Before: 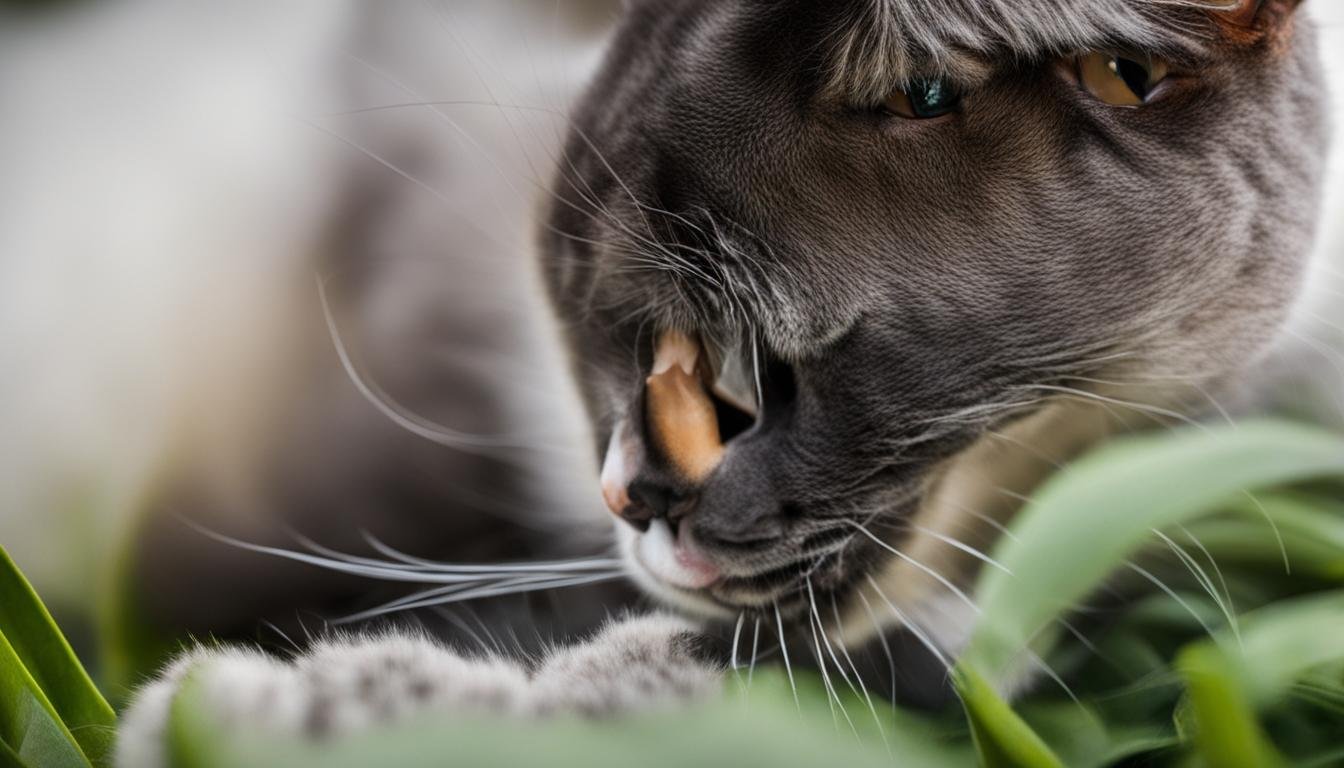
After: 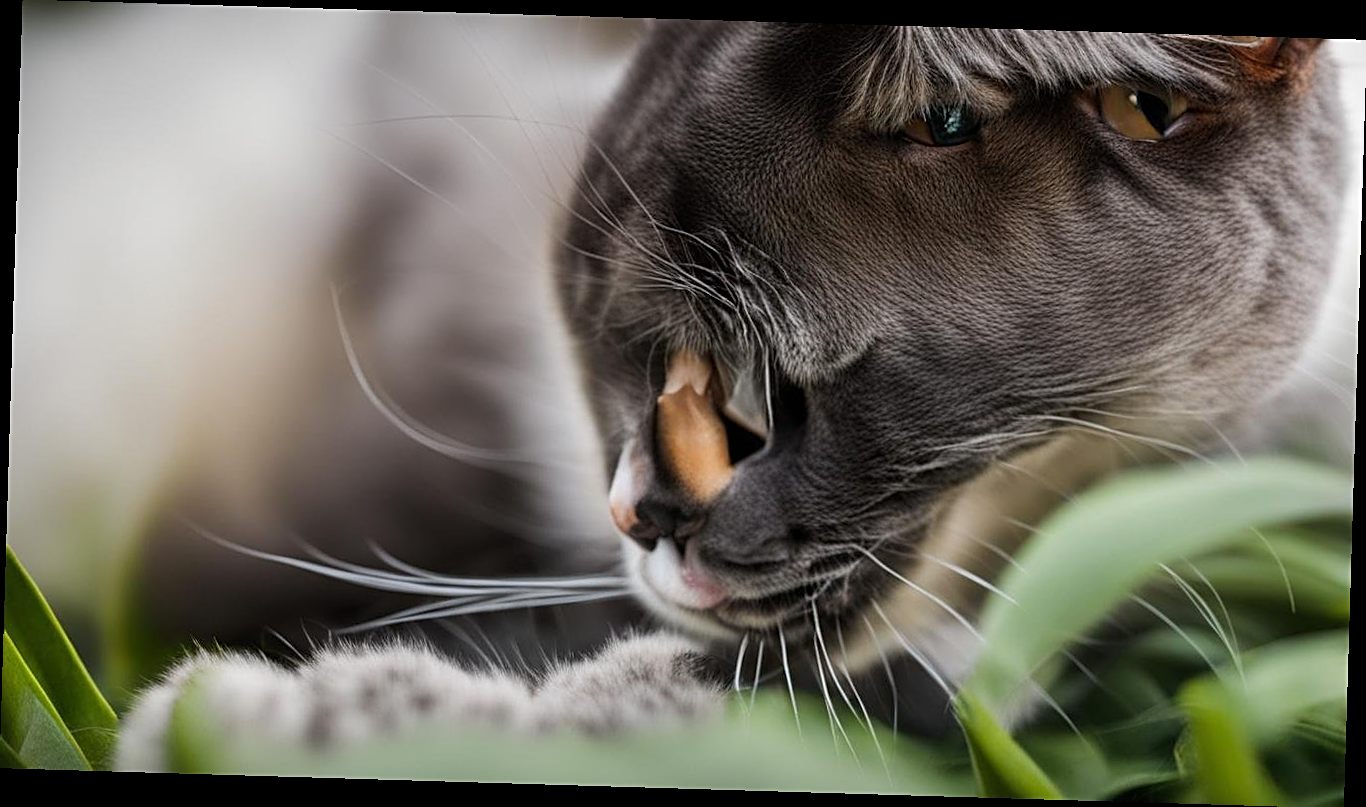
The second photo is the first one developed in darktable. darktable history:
sharpen: on, module defaults
rotate and perspective: rotation 1.72°, automatic cropping off
